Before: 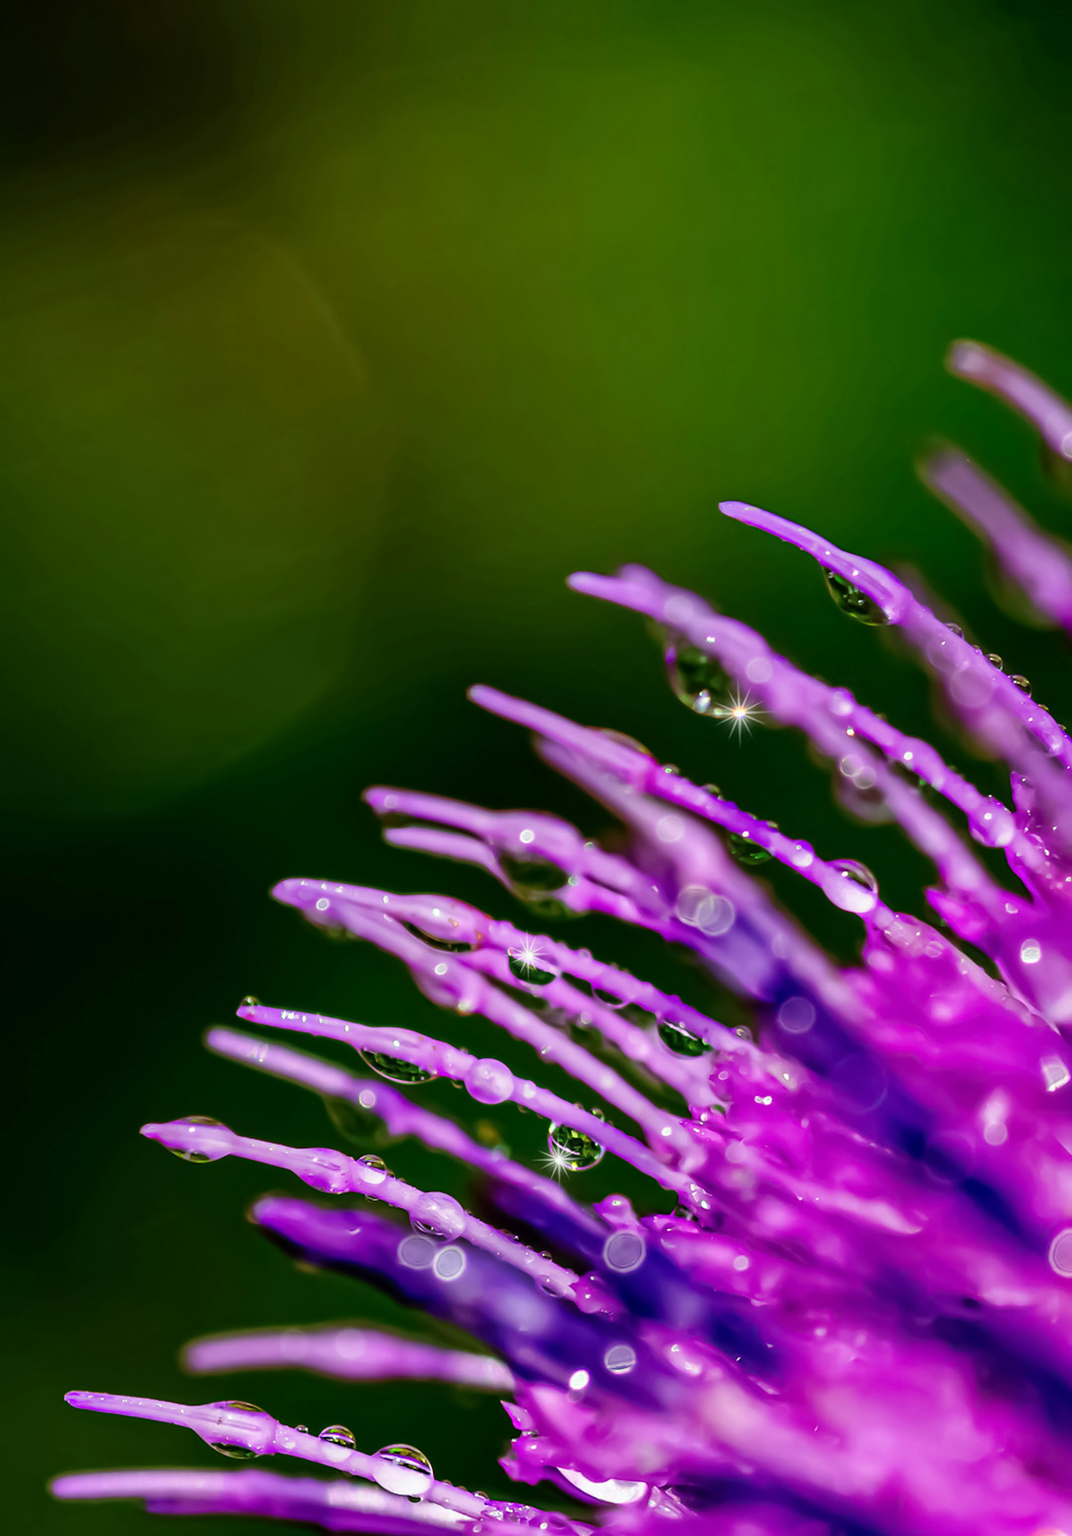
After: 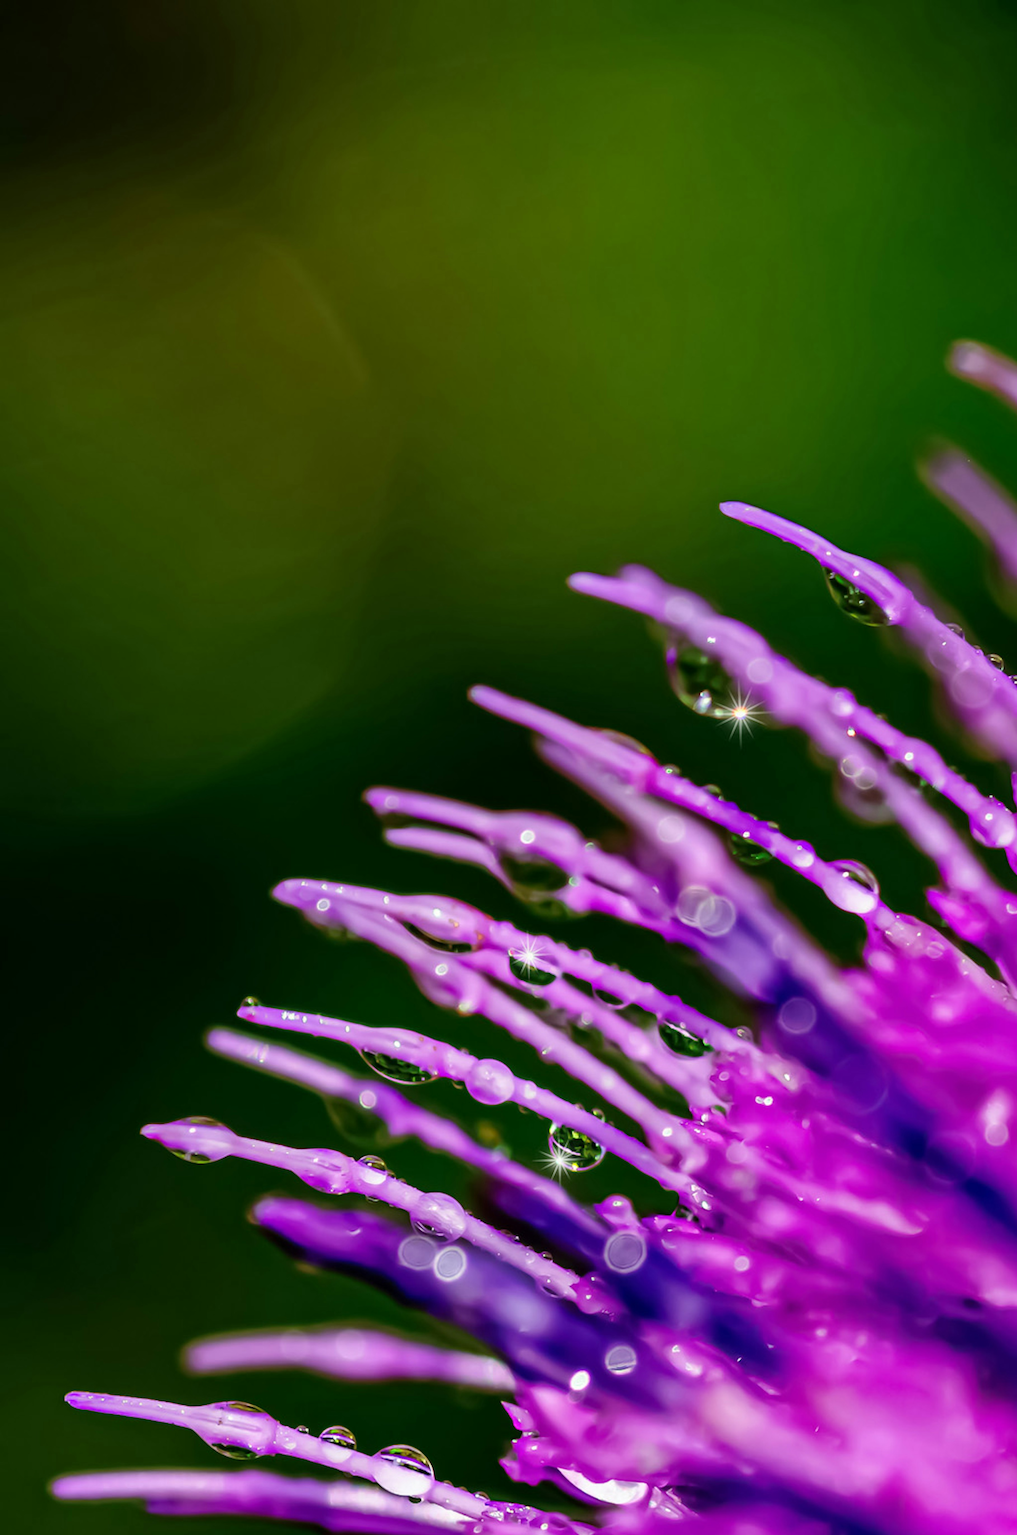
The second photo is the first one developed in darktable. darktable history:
crop and rotate: left 0%, right 5.147%
